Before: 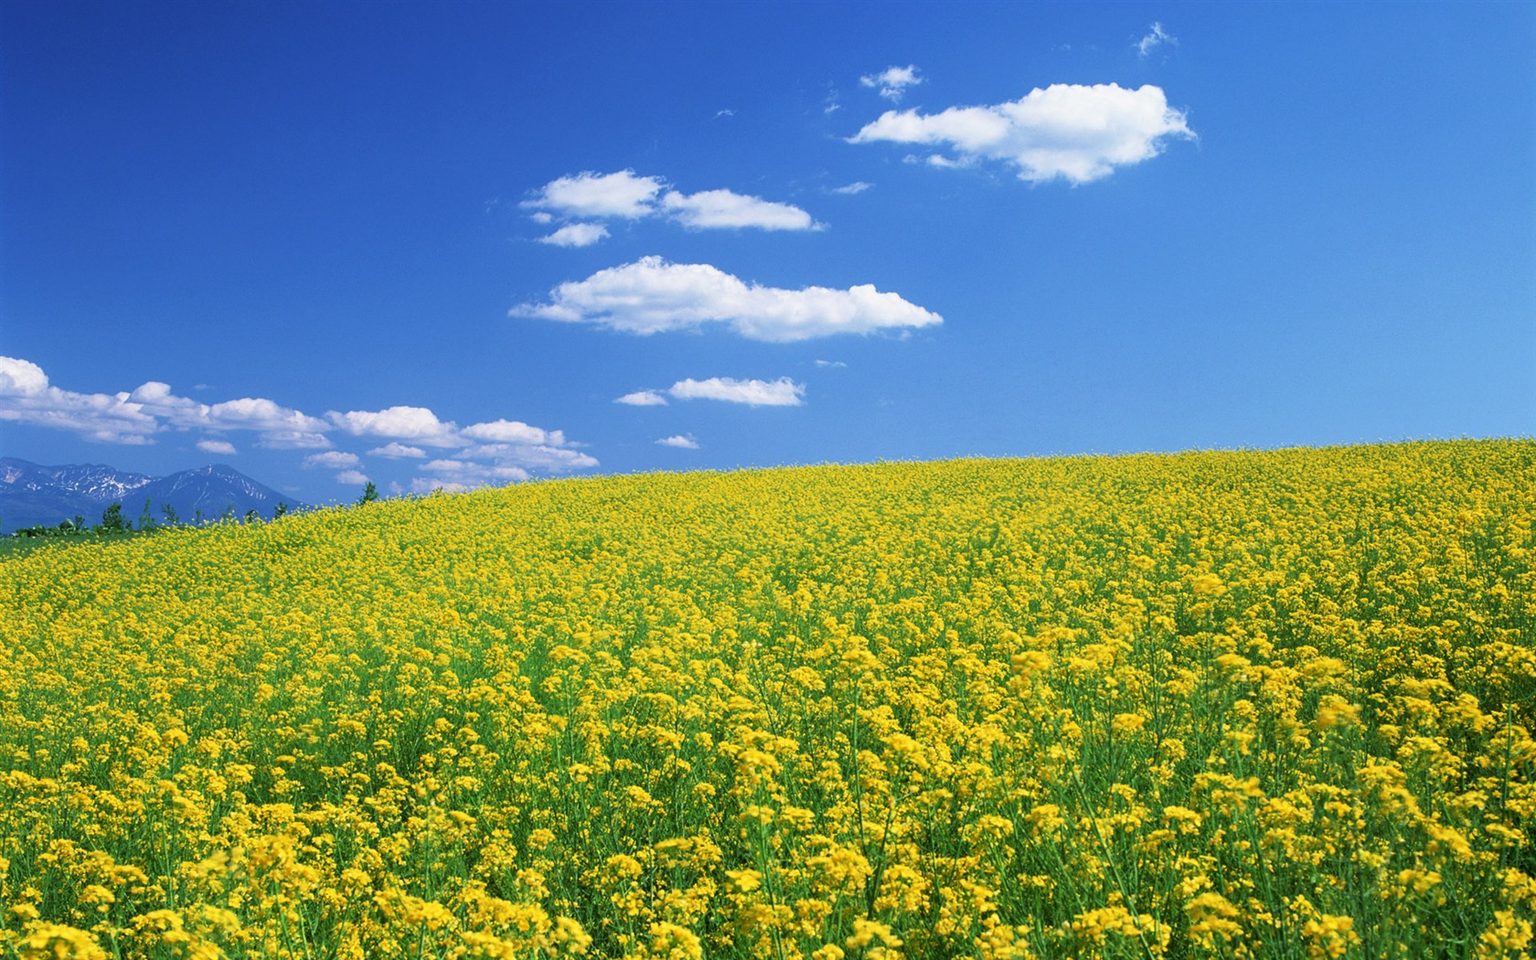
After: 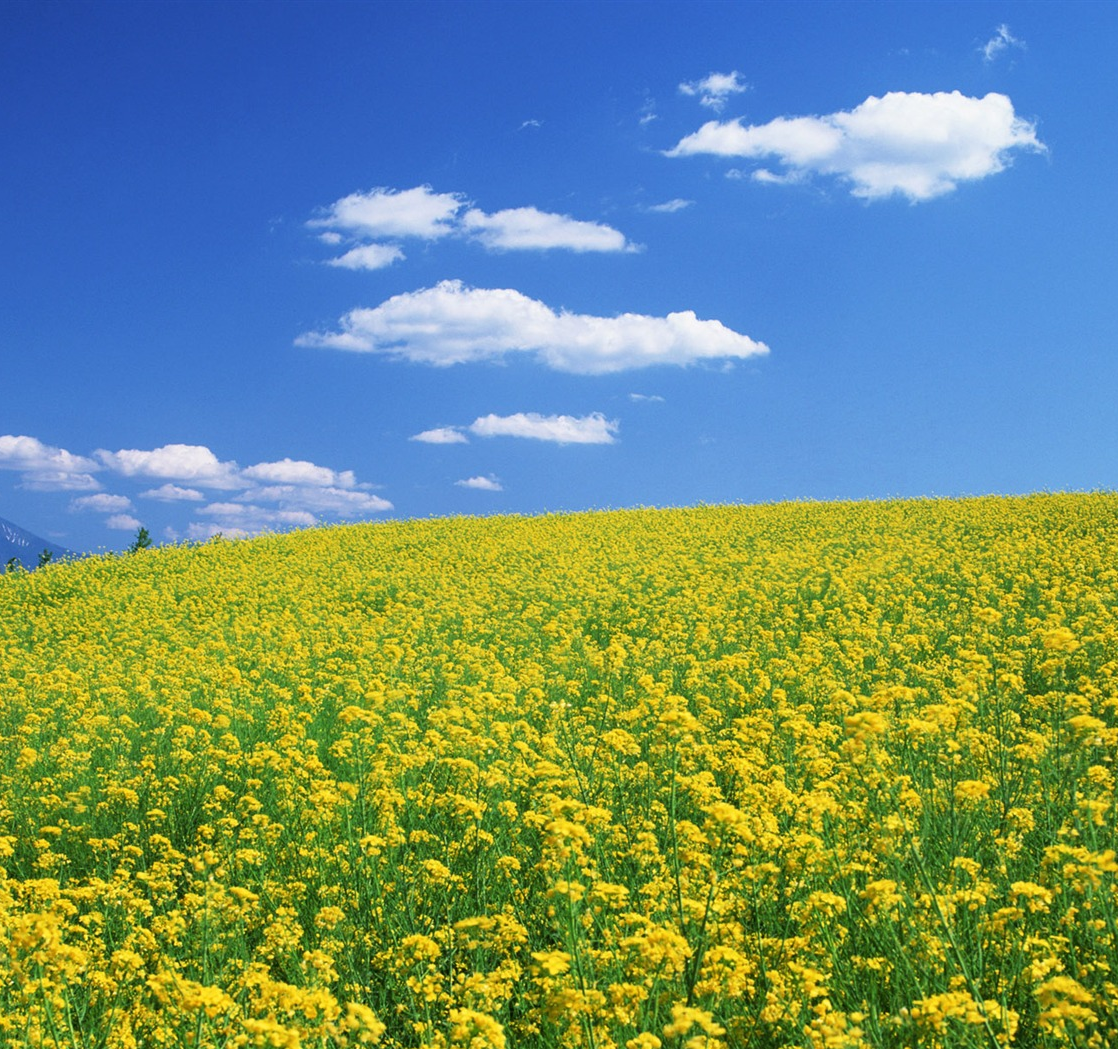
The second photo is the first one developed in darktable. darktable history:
crop and rotate: left 15.637%, right 17.778%
levels: white 90.64%
